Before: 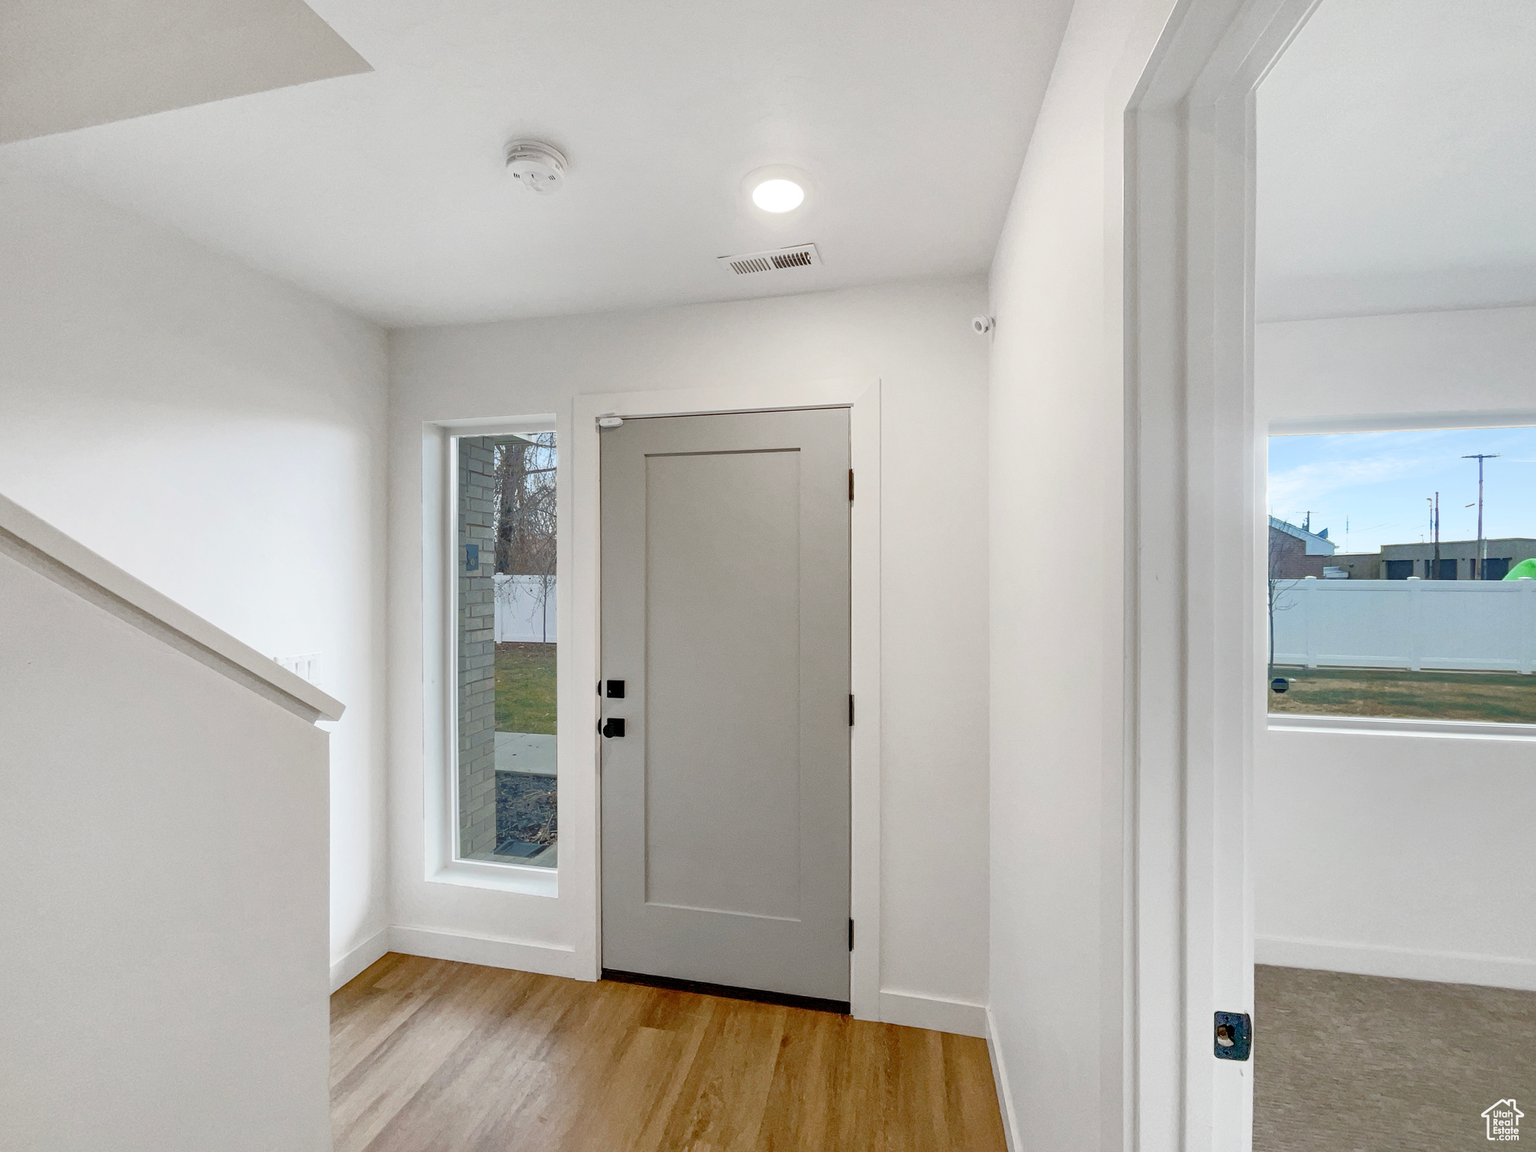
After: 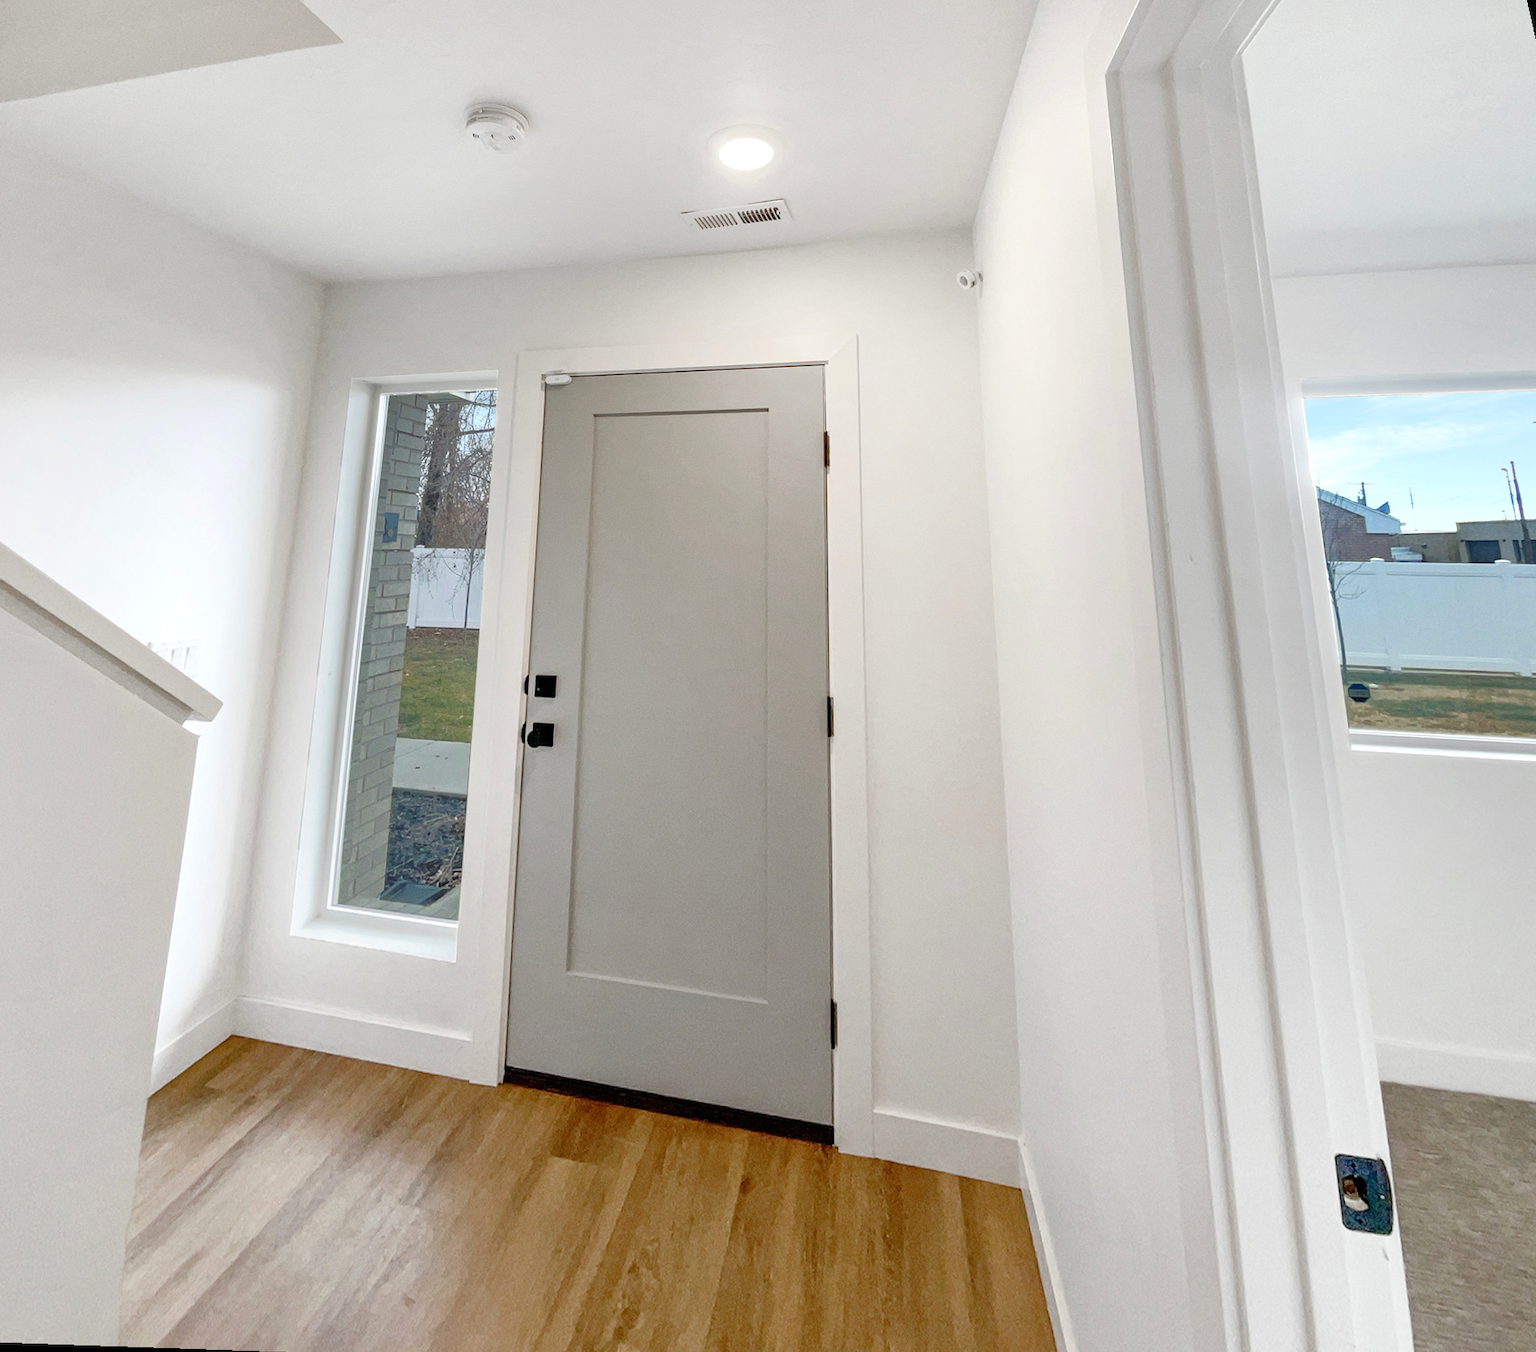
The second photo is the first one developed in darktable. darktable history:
exposure: black level correction 0, exposure 0.2 EV, compensate exposure bias true, compensate highlight preservation false
rotate and perspective: rotation 0.72°, lens shift (vertical) -0.352, lens shift (horizontal) -0.051, crop left 0.152, crop right 0.859, crop top 0.019, crop bottom 0.964
